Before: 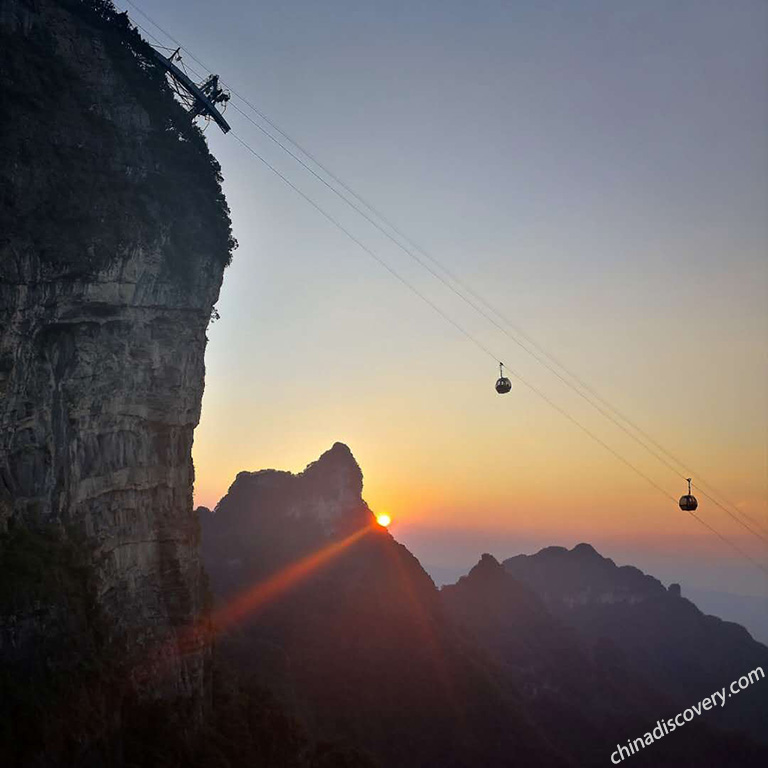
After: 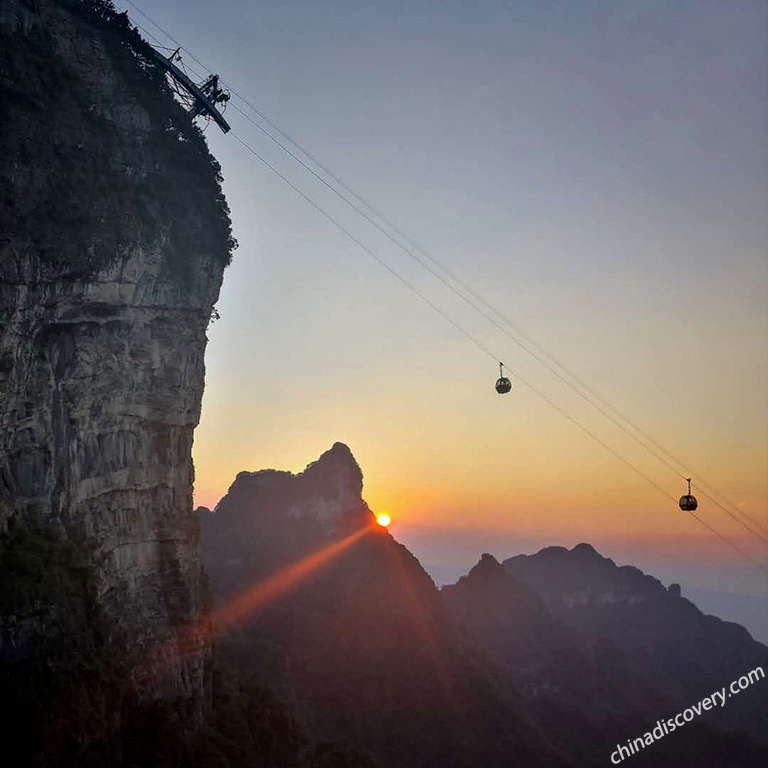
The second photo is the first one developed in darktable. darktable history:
tone curve: curves: ch0 [(0, 0) (0.003, 0.003) (0.011, 0.011) (0.025, 0.024) (0.044, 0.043) (0.069, 0.068) (0.1, 0.097) (0.136, 0.133) (0.177, 0.173) (0.224, 0.219) (0.277, 0.27) (0.335, 0.327) (0.399, 0.39) (0.468, 0.457) (0.543, 0.545) (0.623, 0.625) (0.709, 0.71) (0.801, 0.801) (0.898, 0.898) (1, 1)], preserve colors none
exposure: black level correction 0.001, compensate highlight preservation false
shadows and highlights: shadows 25, highlights -25
local contrast: on, module defaults
